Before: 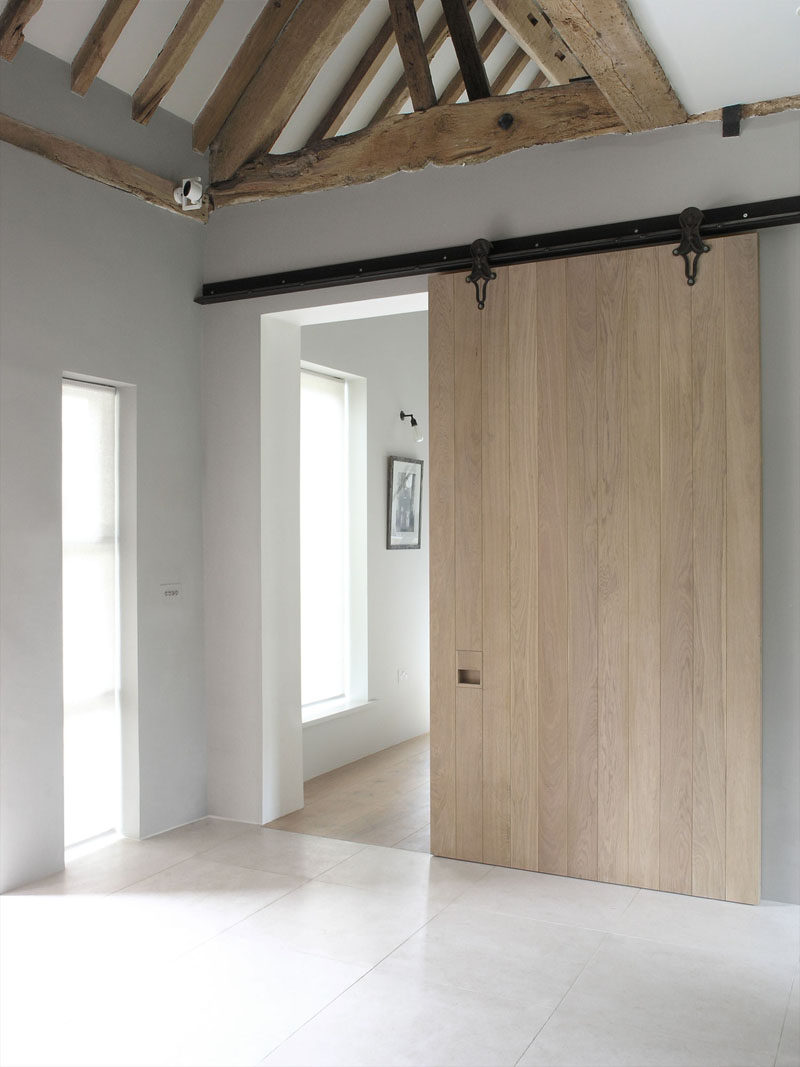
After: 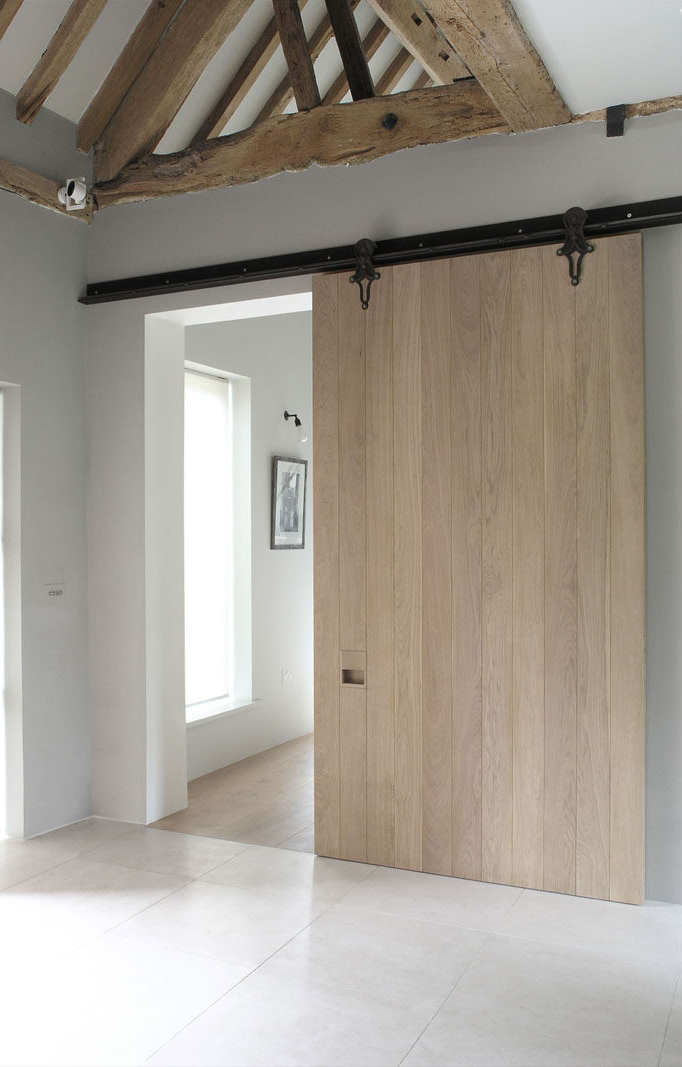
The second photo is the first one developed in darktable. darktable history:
crop and rotate: left 14.712%
